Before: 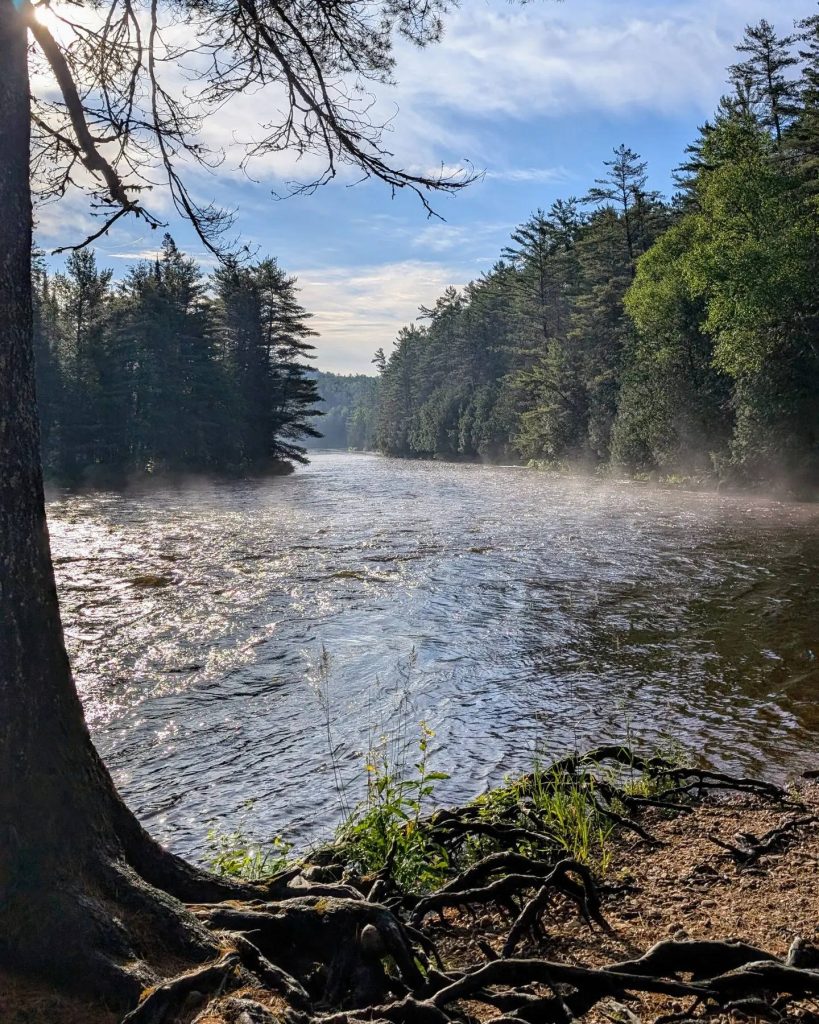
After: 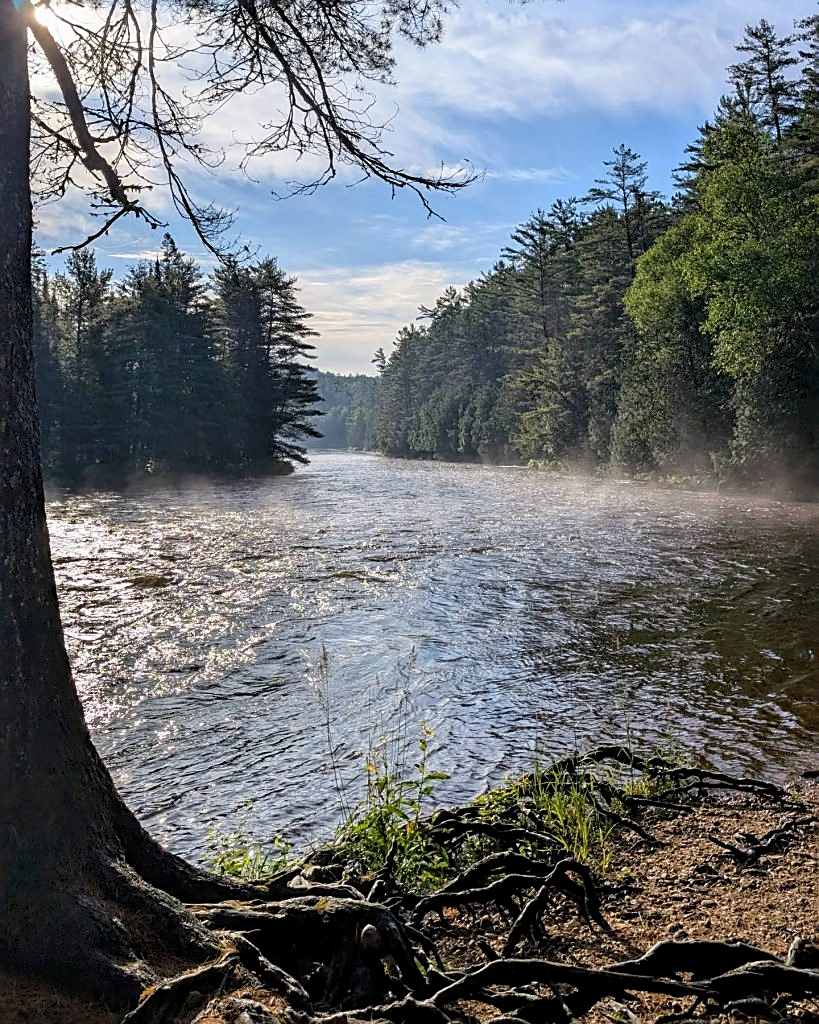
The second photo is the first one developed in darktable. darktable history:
tone equalizer: on, module defaults
sharpen: on, module defaults
levels: levels [0.016, 0.5, 0.996]
